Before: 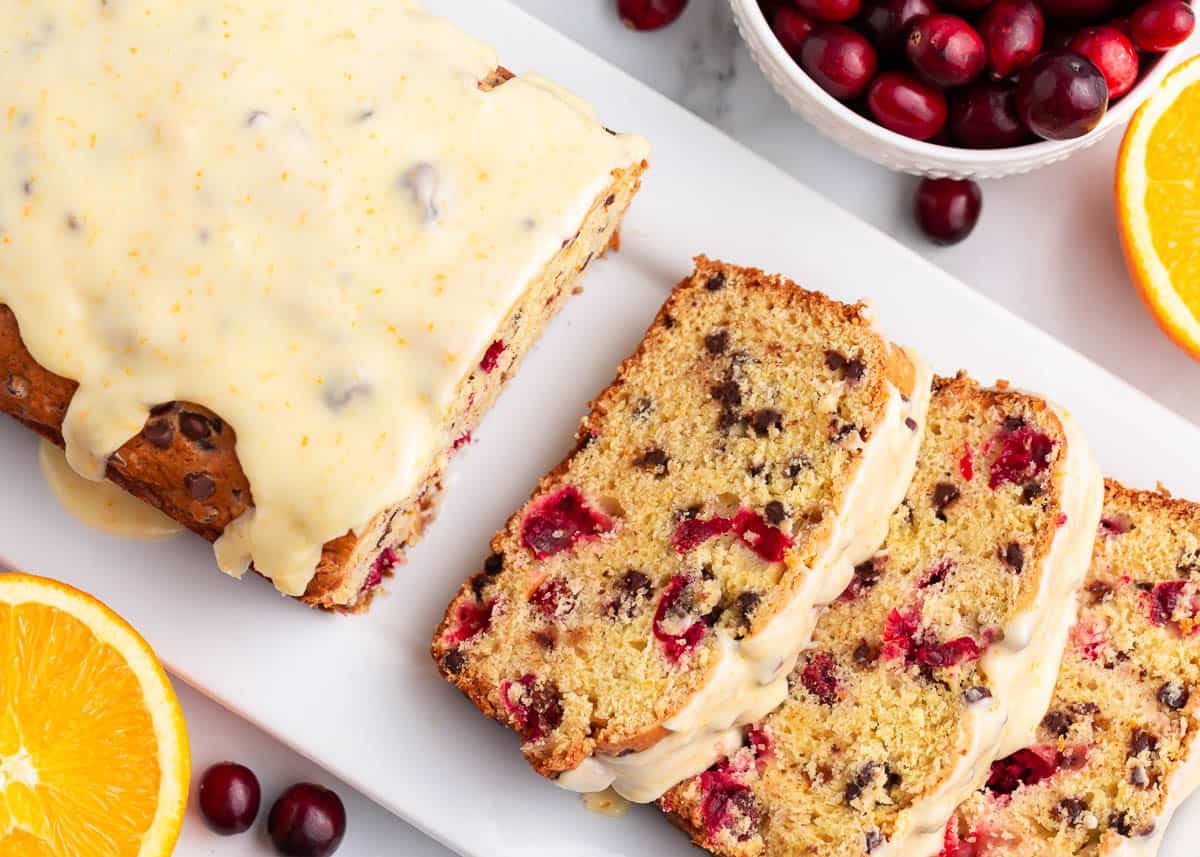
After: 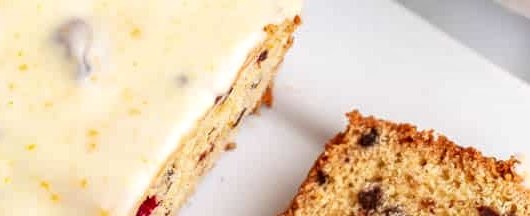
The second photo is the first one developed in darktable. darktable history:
local contrast: detail 130%
exposure: compensate highlight preservation false
crop: left 28.98%, top 16.806%, right 26.833%, bottom 57.962%
